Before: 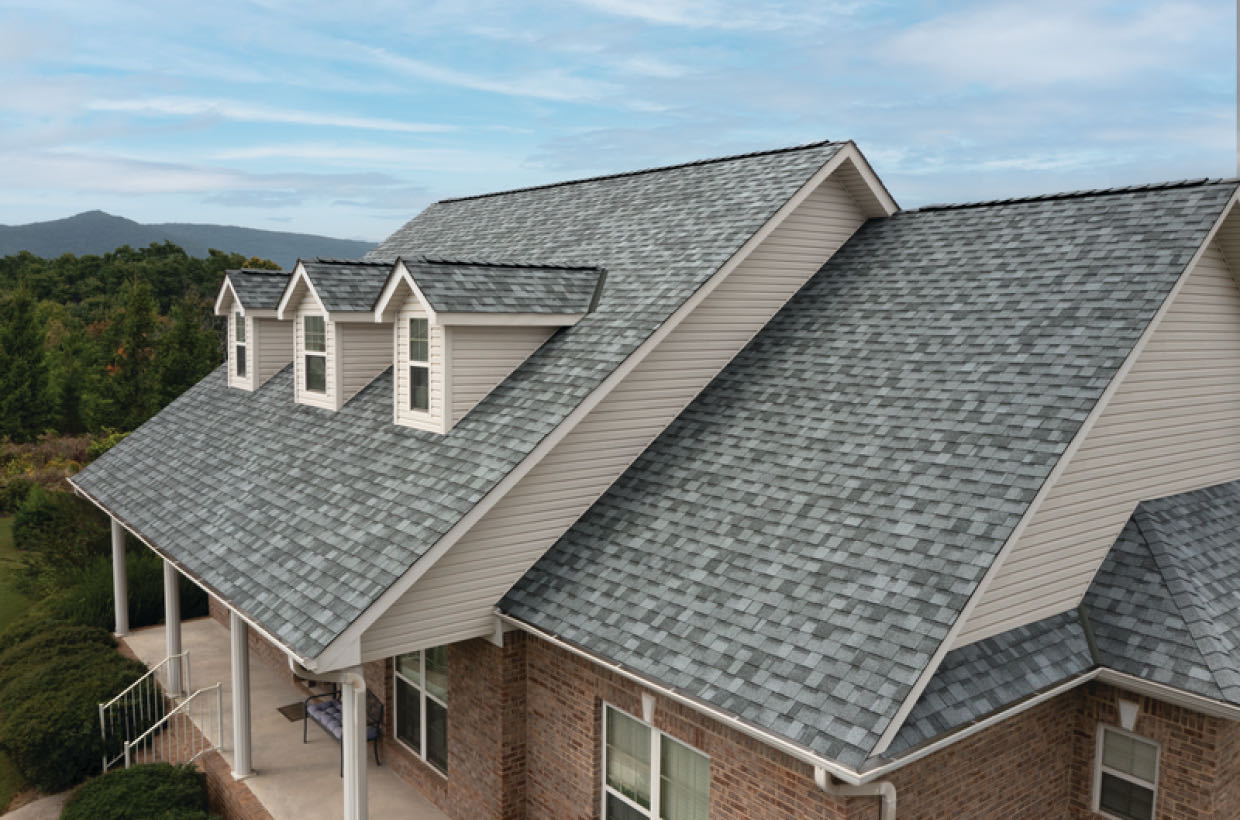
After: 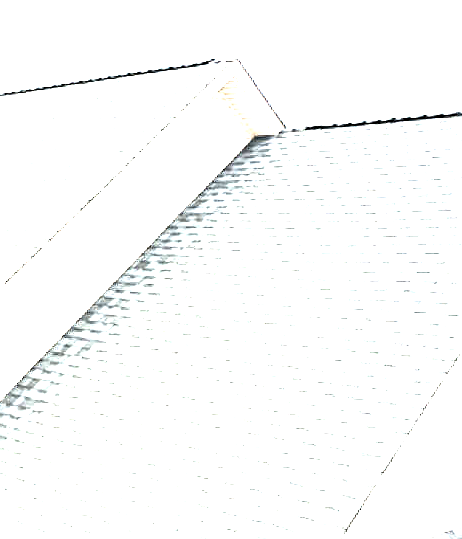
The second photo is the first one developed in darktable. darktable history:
crop and rotate: left 49.536%, top 10.086%, right 13.164%, bottom 24.074%
sharpen: amount 0.499
levels: levels [0.055, 0.477, 0.9]
exposure: black level correction 0, exposure 4.09 EV, compensate highlight preservation false
